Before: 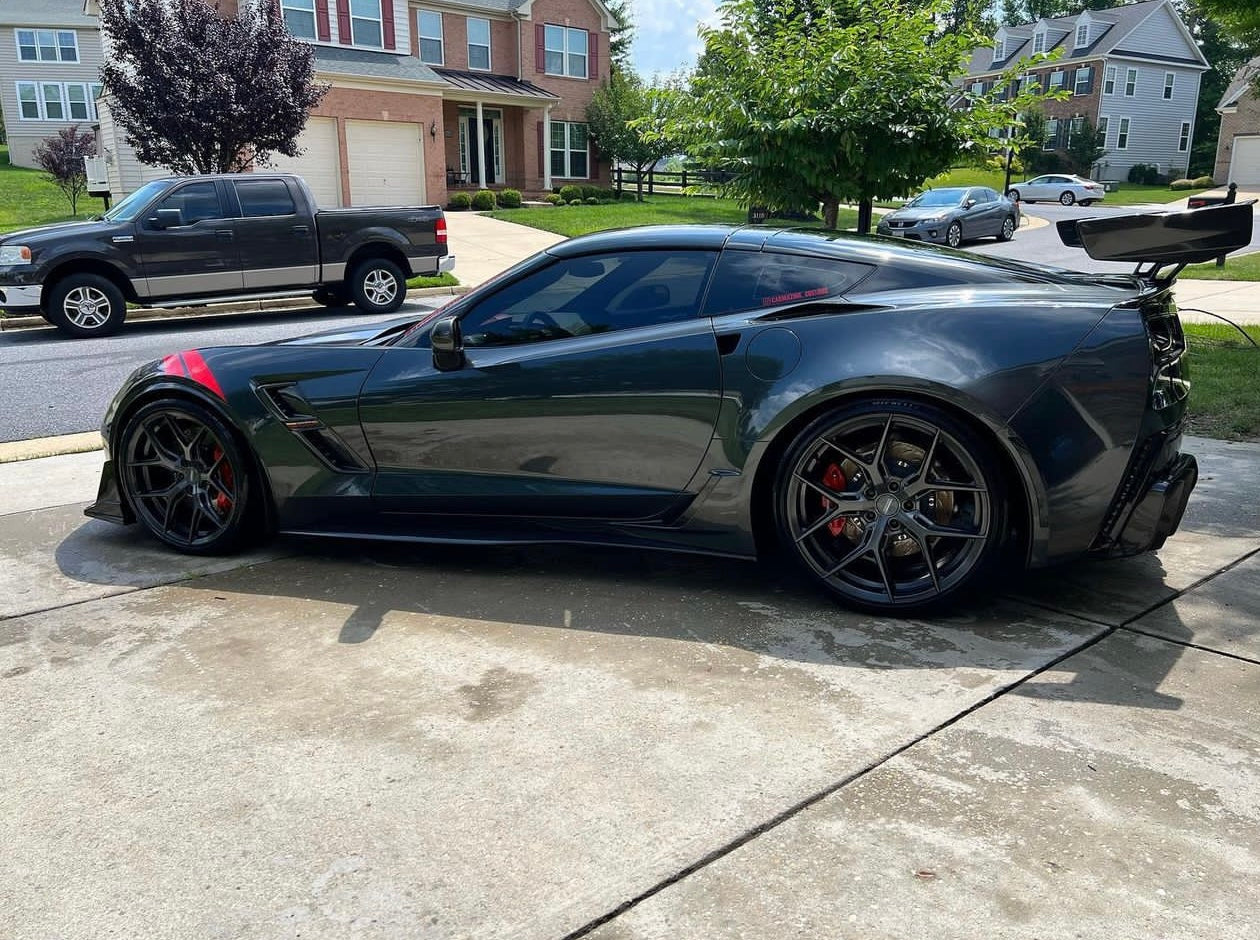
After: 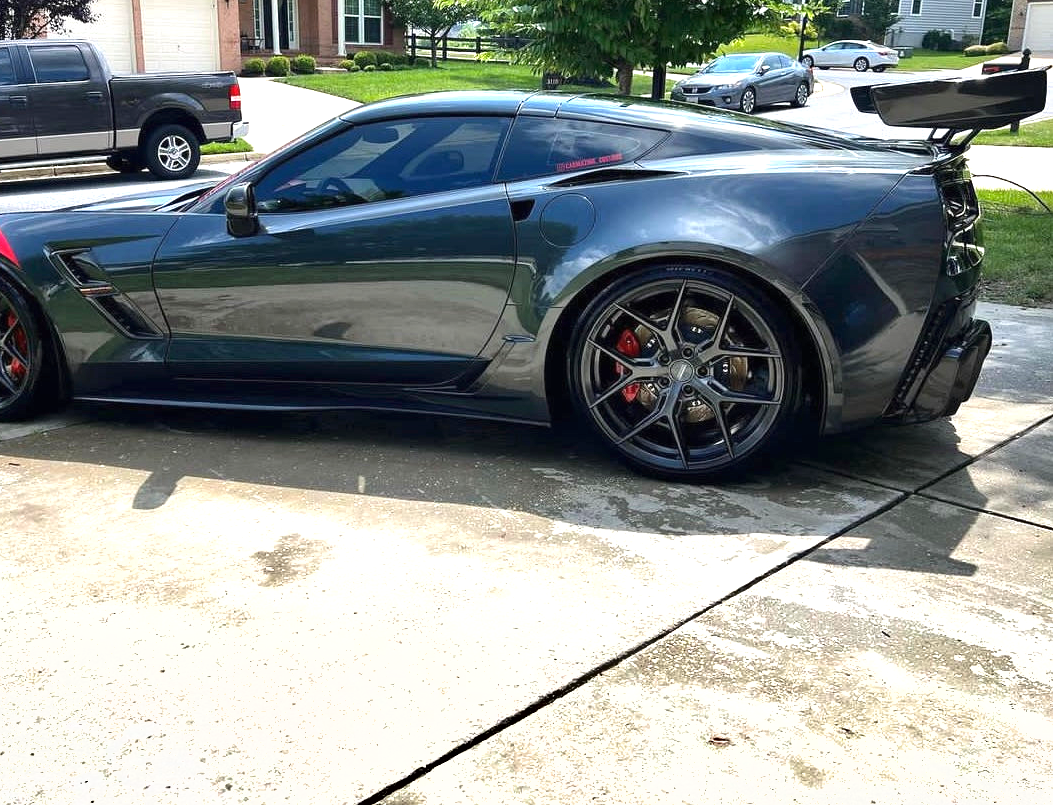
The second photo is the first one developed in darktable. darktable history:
exposure: black level correction 0, exposure 0.895 EV, compensate exposure bias true, compensate highlight preservation false
crop: left 16.383%, top 14.319%
shadows and highlights: low approximation 0.01, soften with gaussian
